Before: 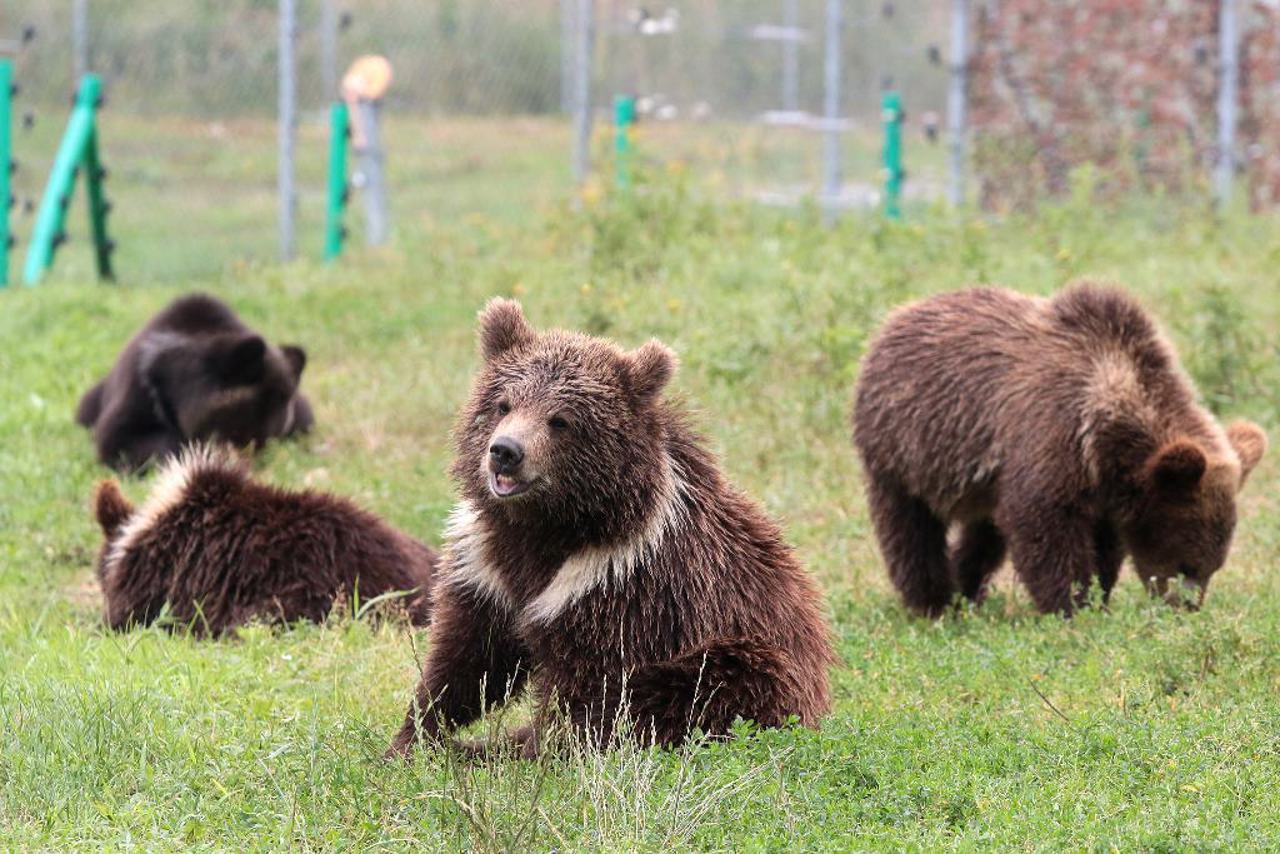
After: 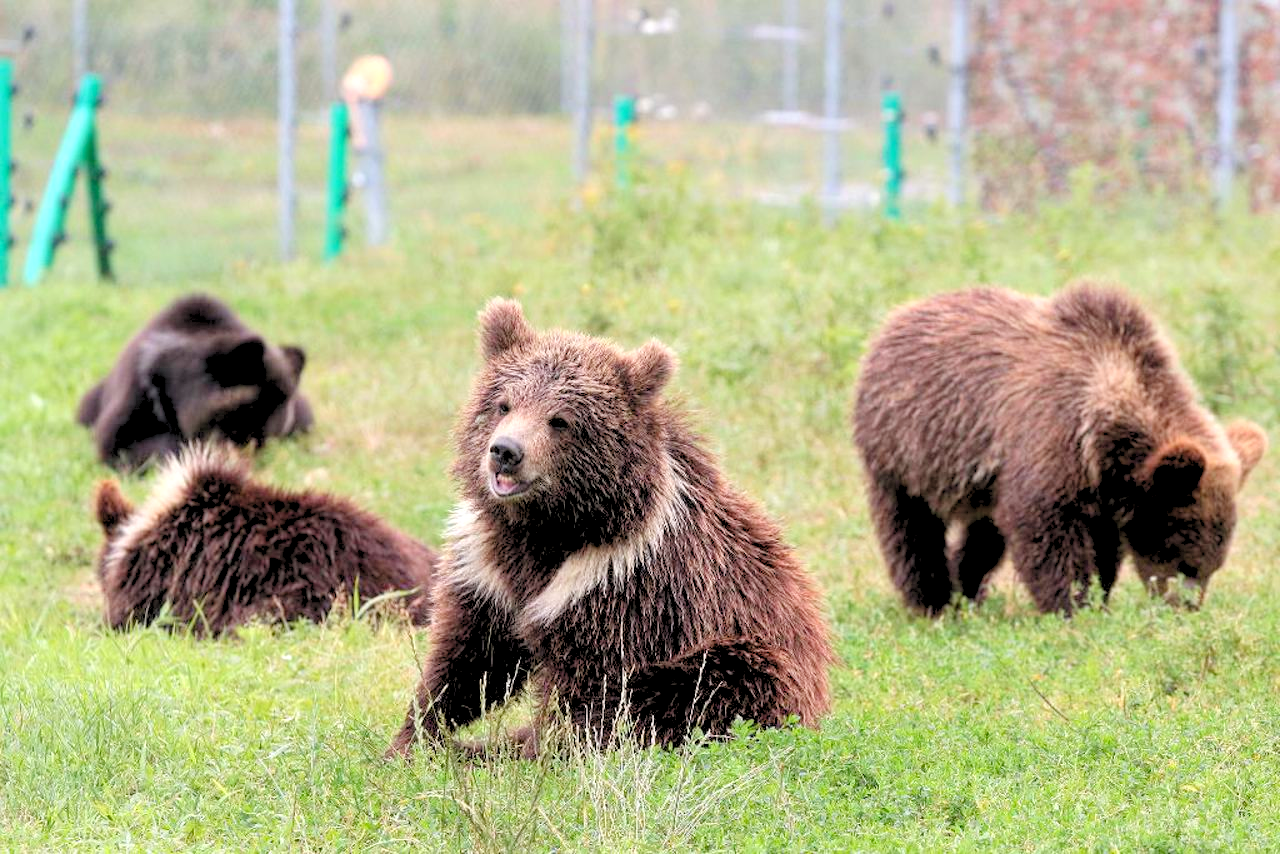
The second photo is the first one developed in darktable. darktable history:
levels: levels [0.093, 0.434, 0.988]
local contrast: highlights 100%, shadows 100%, detail 120%, midtone range 0.2
